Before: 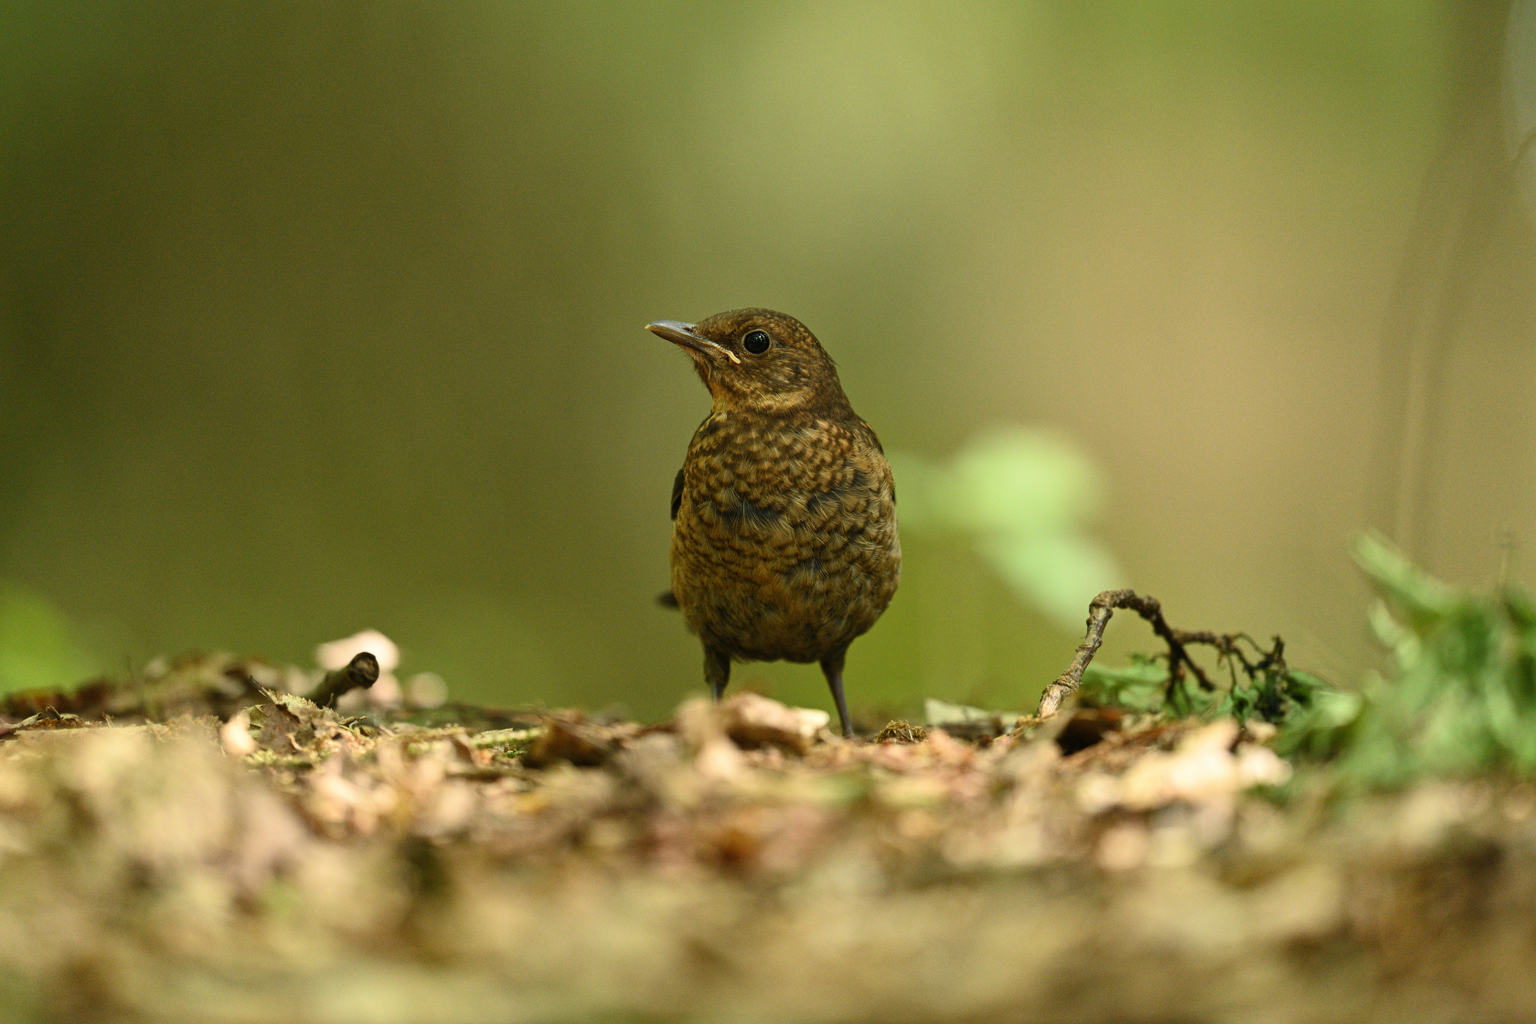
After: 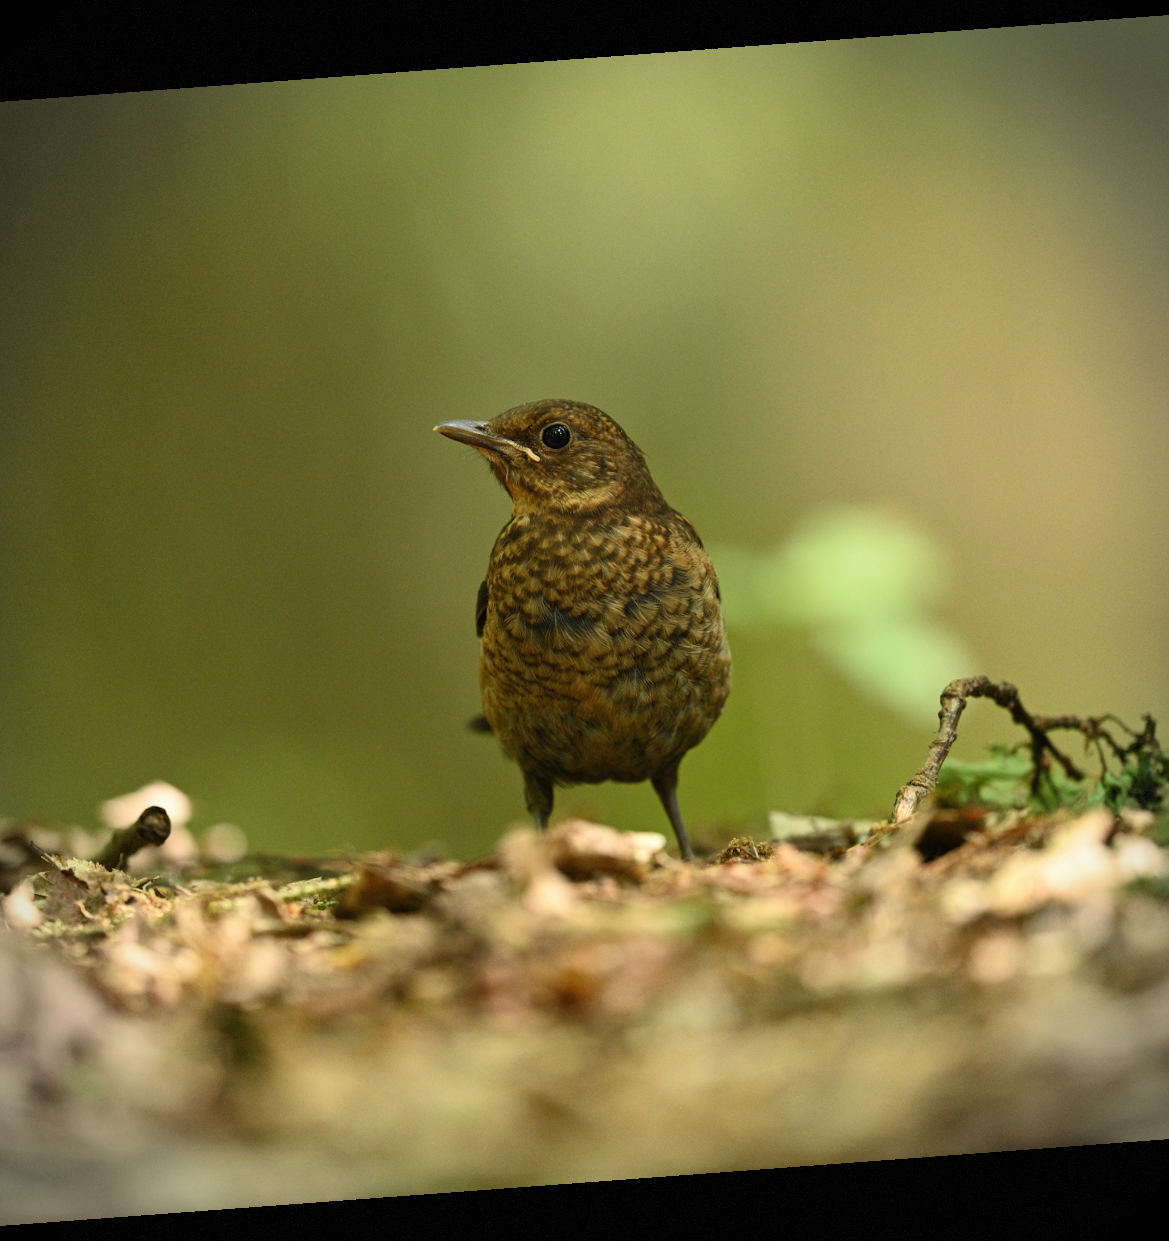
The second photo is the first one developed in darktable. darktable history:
rotate and perspective: rotation -4.25°, automatic cropping off
crop: left 16.899%, right 16.556%
vignetting: dithering 8-bit output, unbound false
